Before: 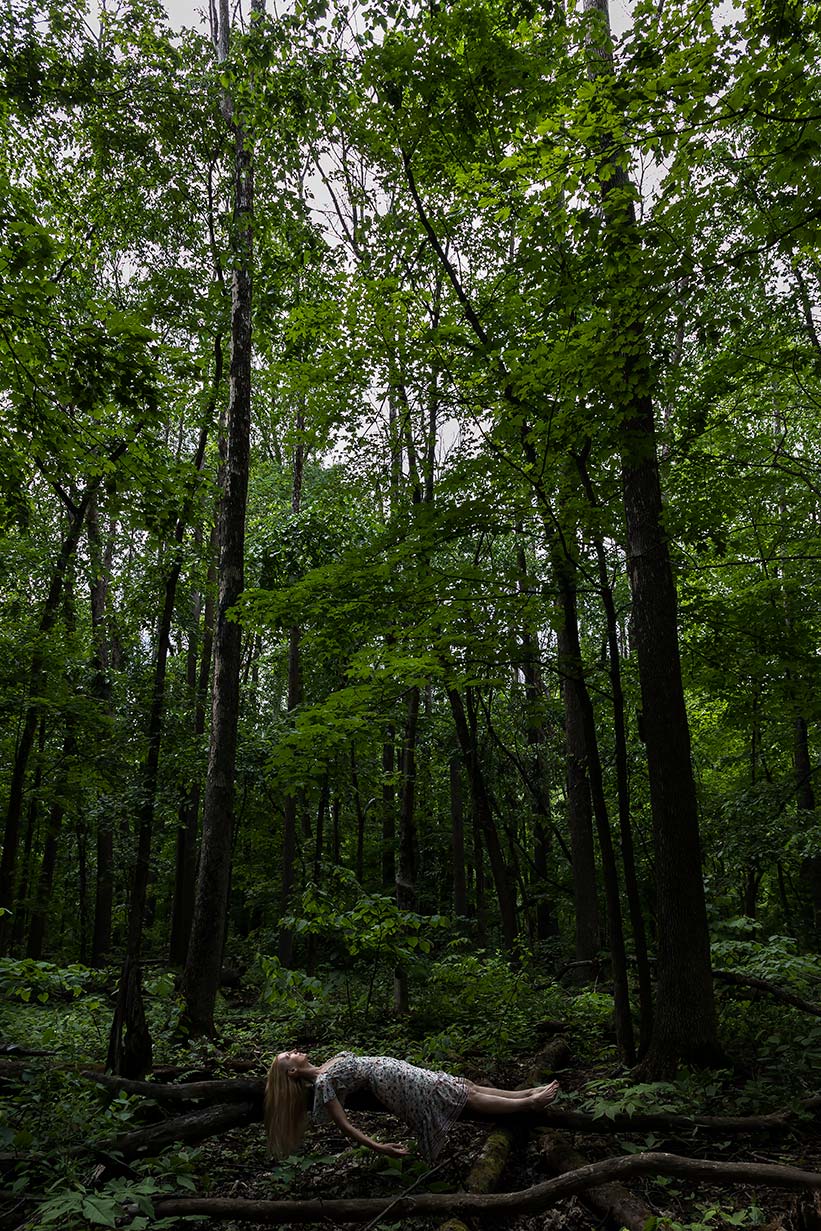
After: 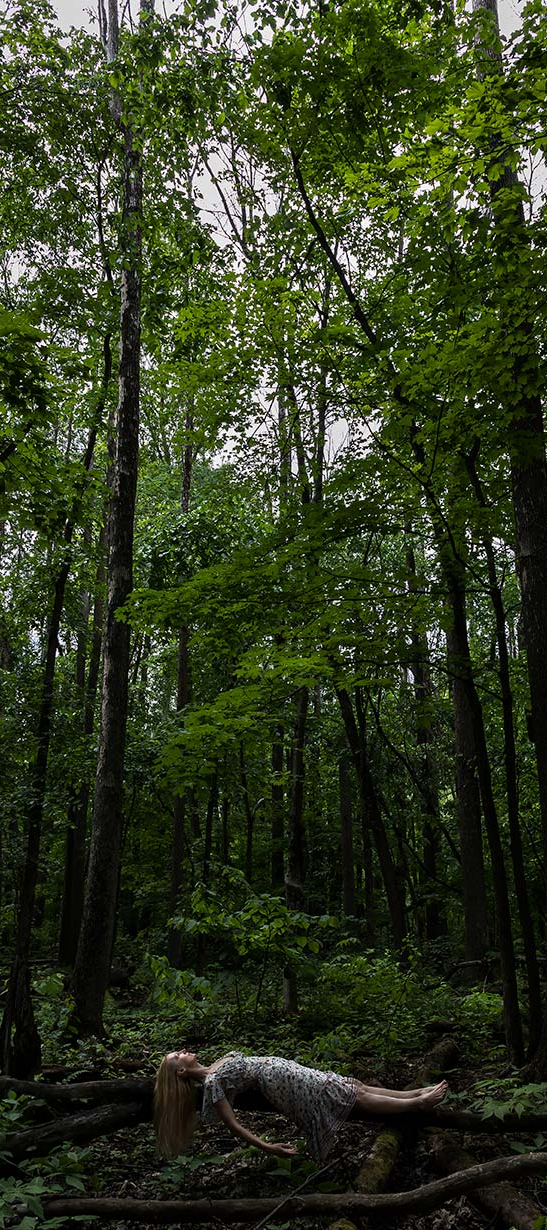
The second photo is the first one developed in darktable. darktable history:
crop and rotate: left 13.537%, right 19.796%
white balance: red 1, blue 1
